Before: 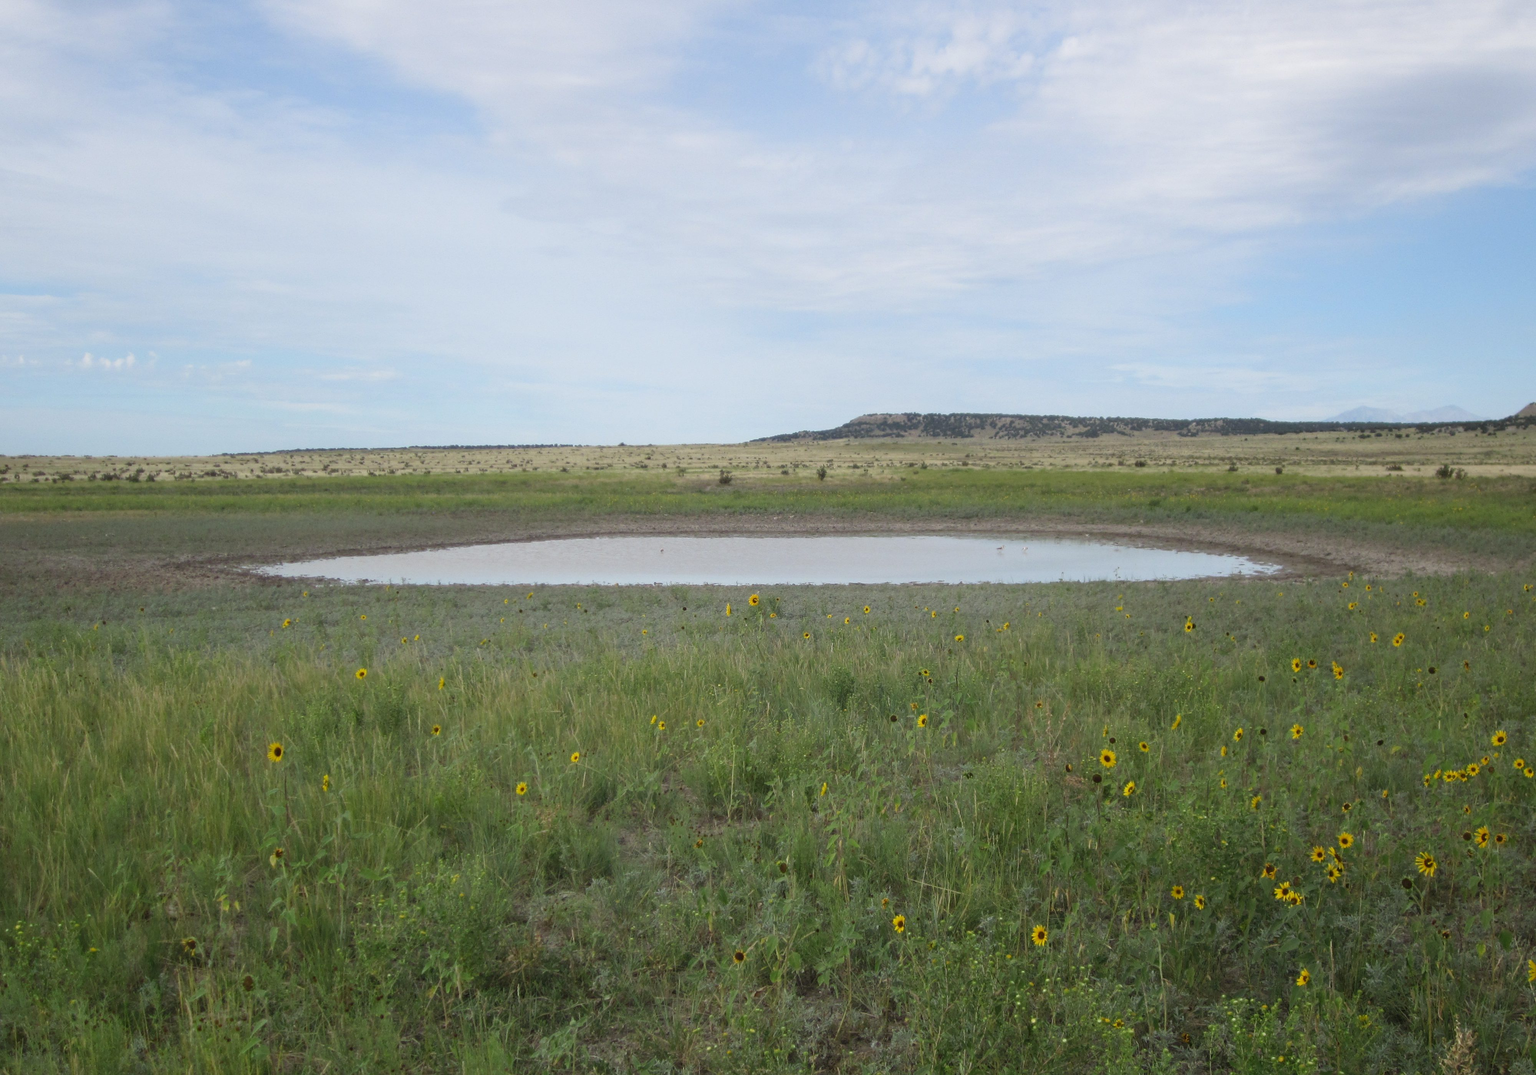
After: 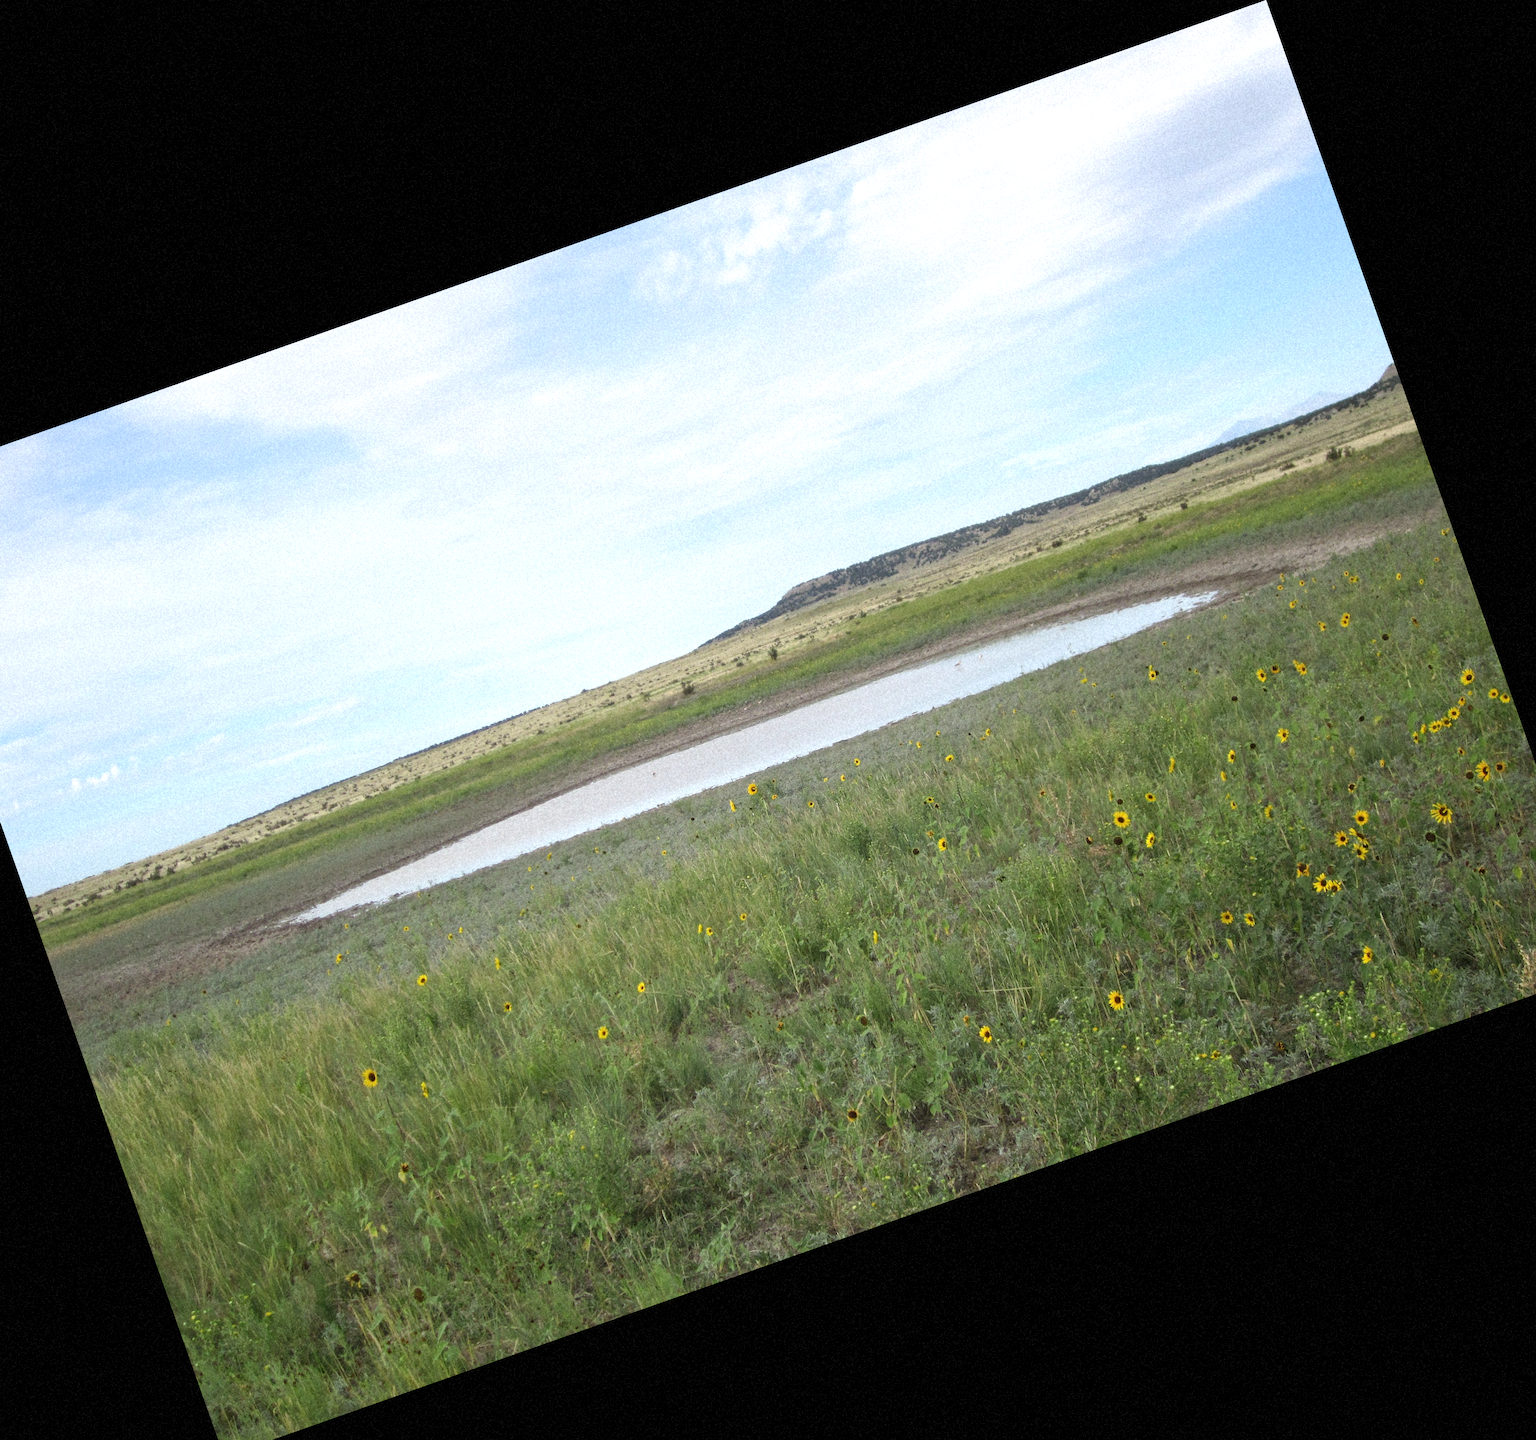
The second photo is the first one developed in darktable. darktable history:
local contrast: mode bilateral grid, contrast 20, coarseness 50, detail 120%, midtone range 0.2
grain: mid-tones bias 0%
crop and rotate: angle 19.43°, left 6.812%, right 4.125%, bottom 1.087%
exposure: exposure 0.564 EV, compensate highlight preservation false
